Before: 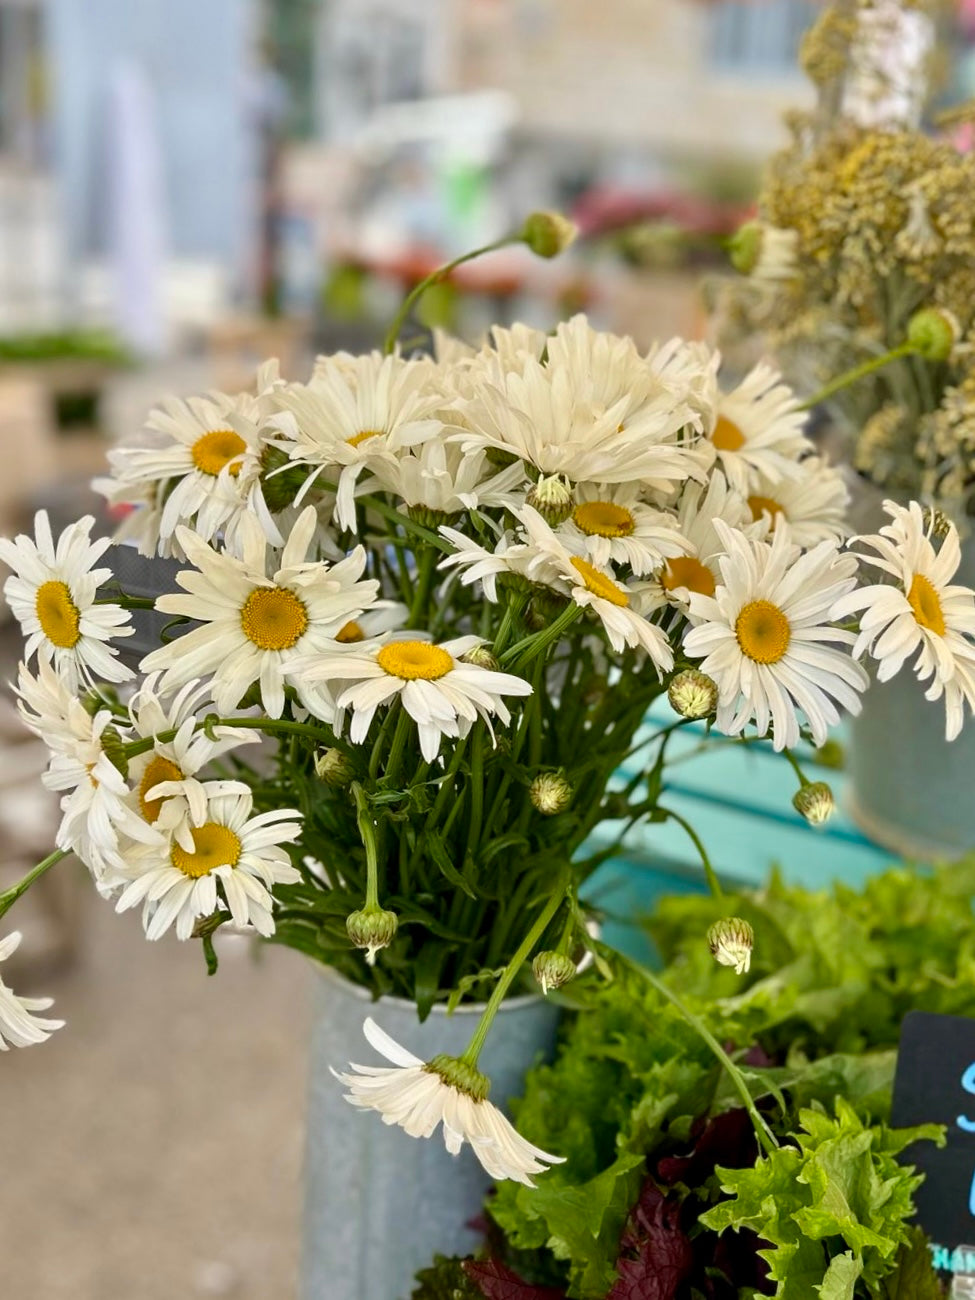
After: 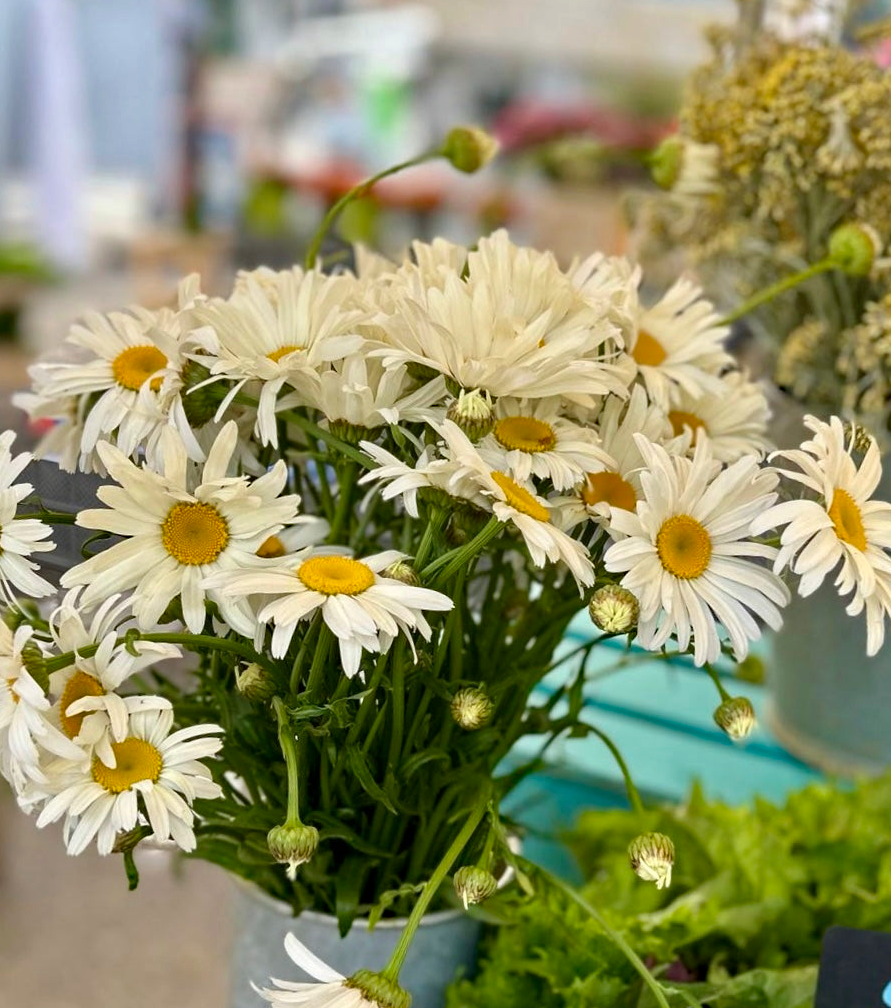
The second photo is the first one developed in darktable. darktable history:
haze removal: compatibility mode true, adaptive false
crop: left 8.155%, top 6.611%, bottom 15.385%
